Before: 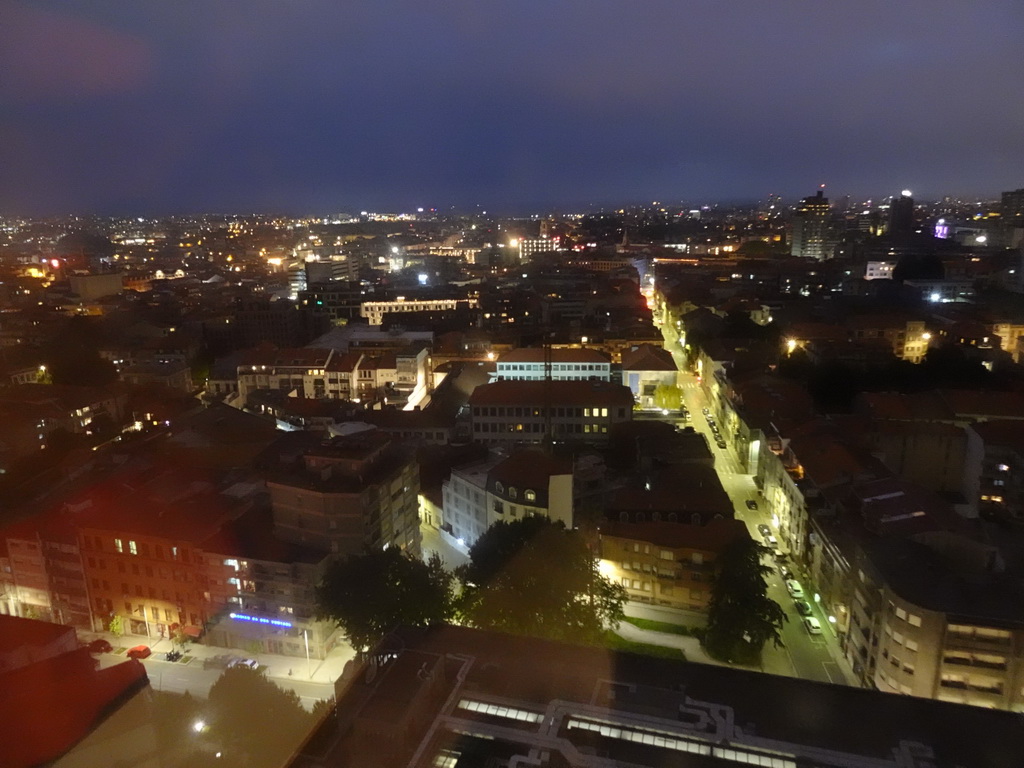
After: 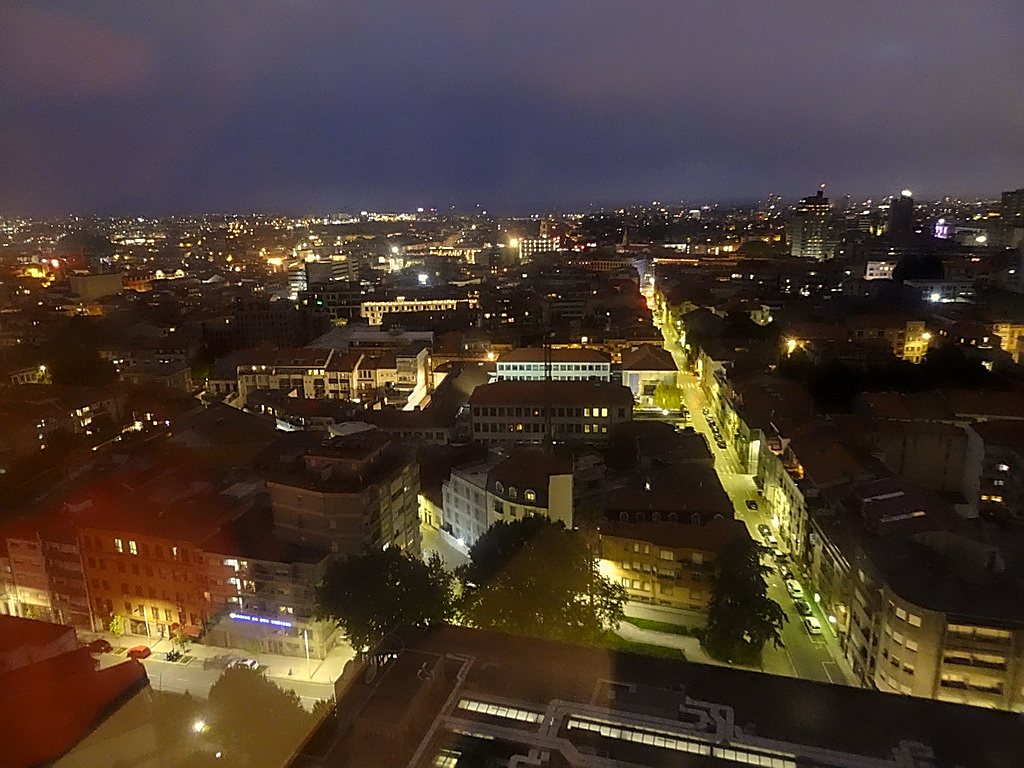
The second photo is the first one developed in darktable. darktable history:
local contrast: on, module defaults
color correction: highlights a* 1.44, highlights b* 17.08
sharpen: radius 1.38, amount 1.233, threshold 0.814
